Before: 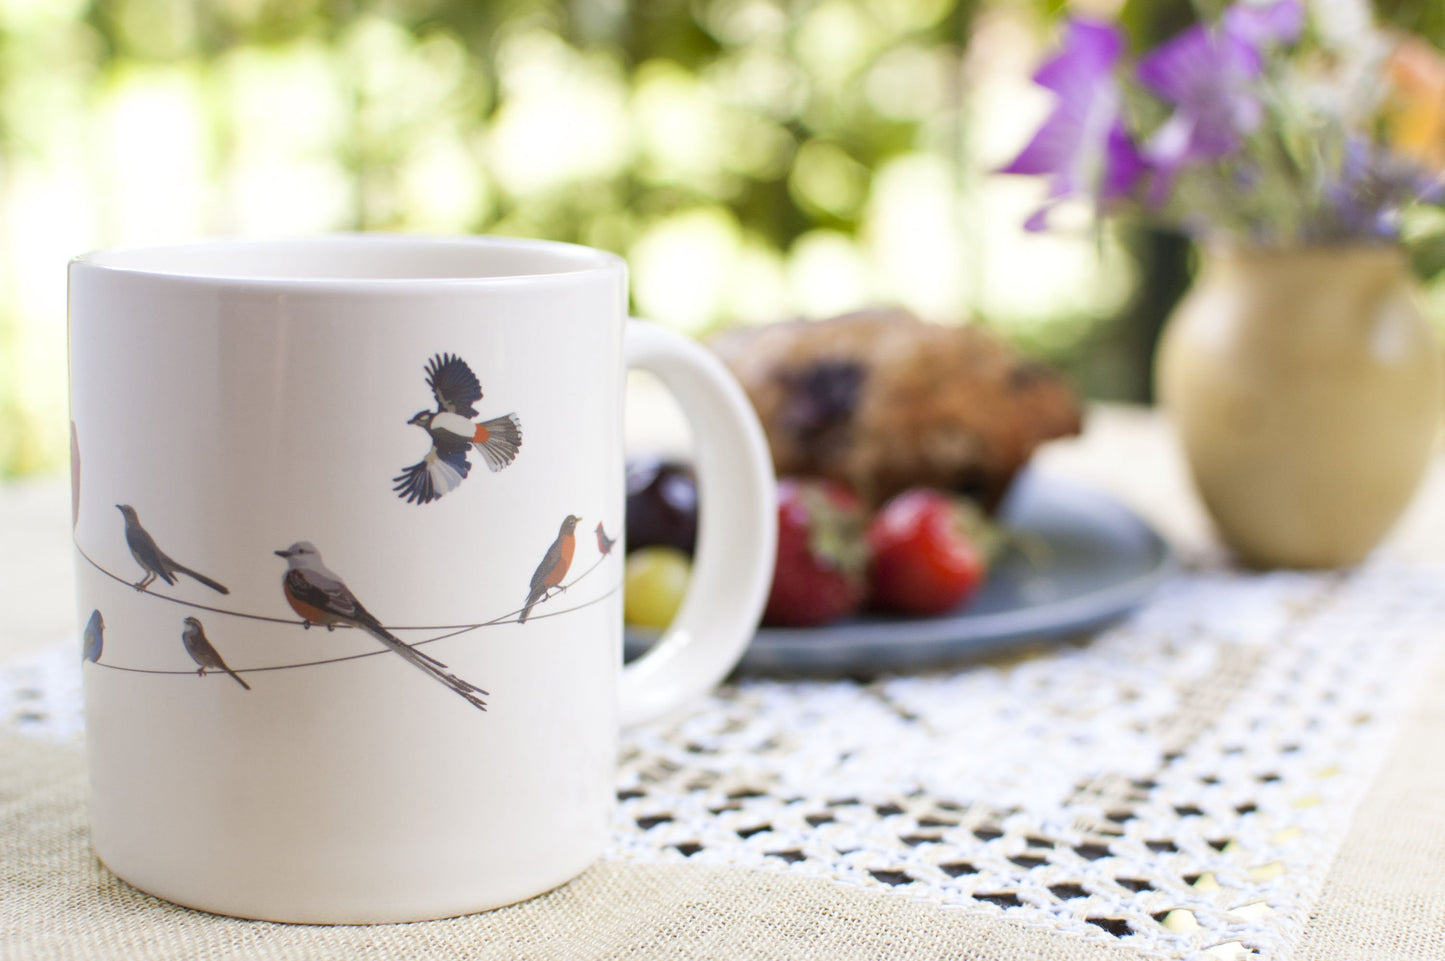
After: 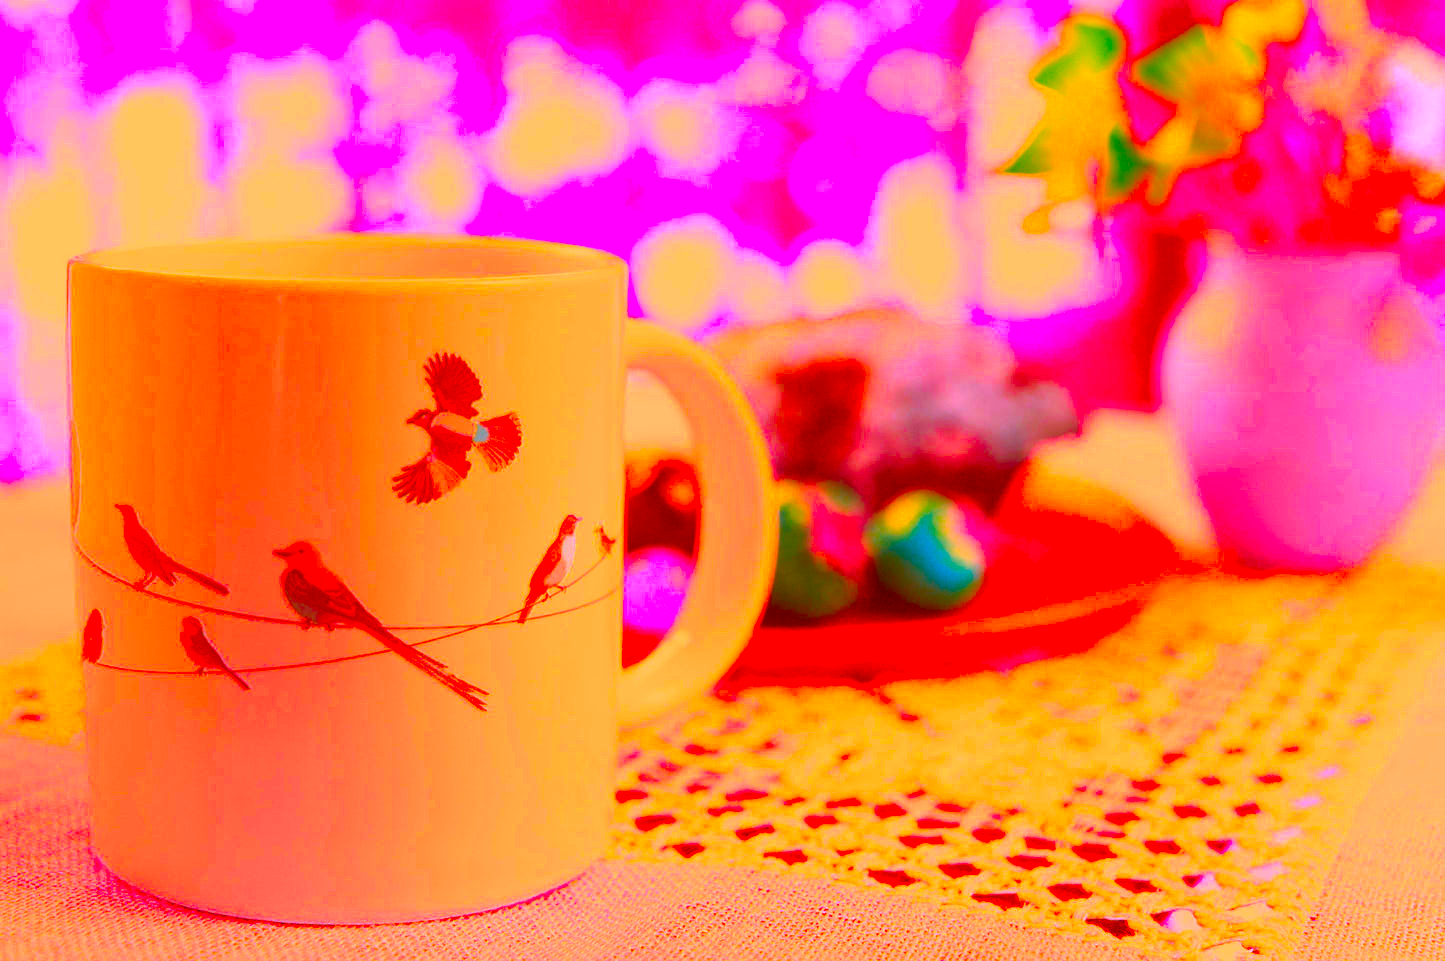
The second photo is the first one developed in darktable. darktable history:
color correction: highlights a* -38.95, highlights b* -39.58, shadows a* -39.84, shadows b* -39.64, saturation -2.97
color balance rgb: shadows lift › chroma 0.66%, shadows lift › hue 112.66°, highlights gain › chroma 1.065%, highlights gain › hue 60.16°, perceptual saturation grading › global saturation -1.982%, perceptual saturation grading › highlights -7.422%, perceptual saturation grading › mid-tones 8.46%, perceptual saturation grading › shadows 3.098%, global vibrance 20%
exposure: black level correction 0, exposure 0.704 EV, compensate highlight preservation false
